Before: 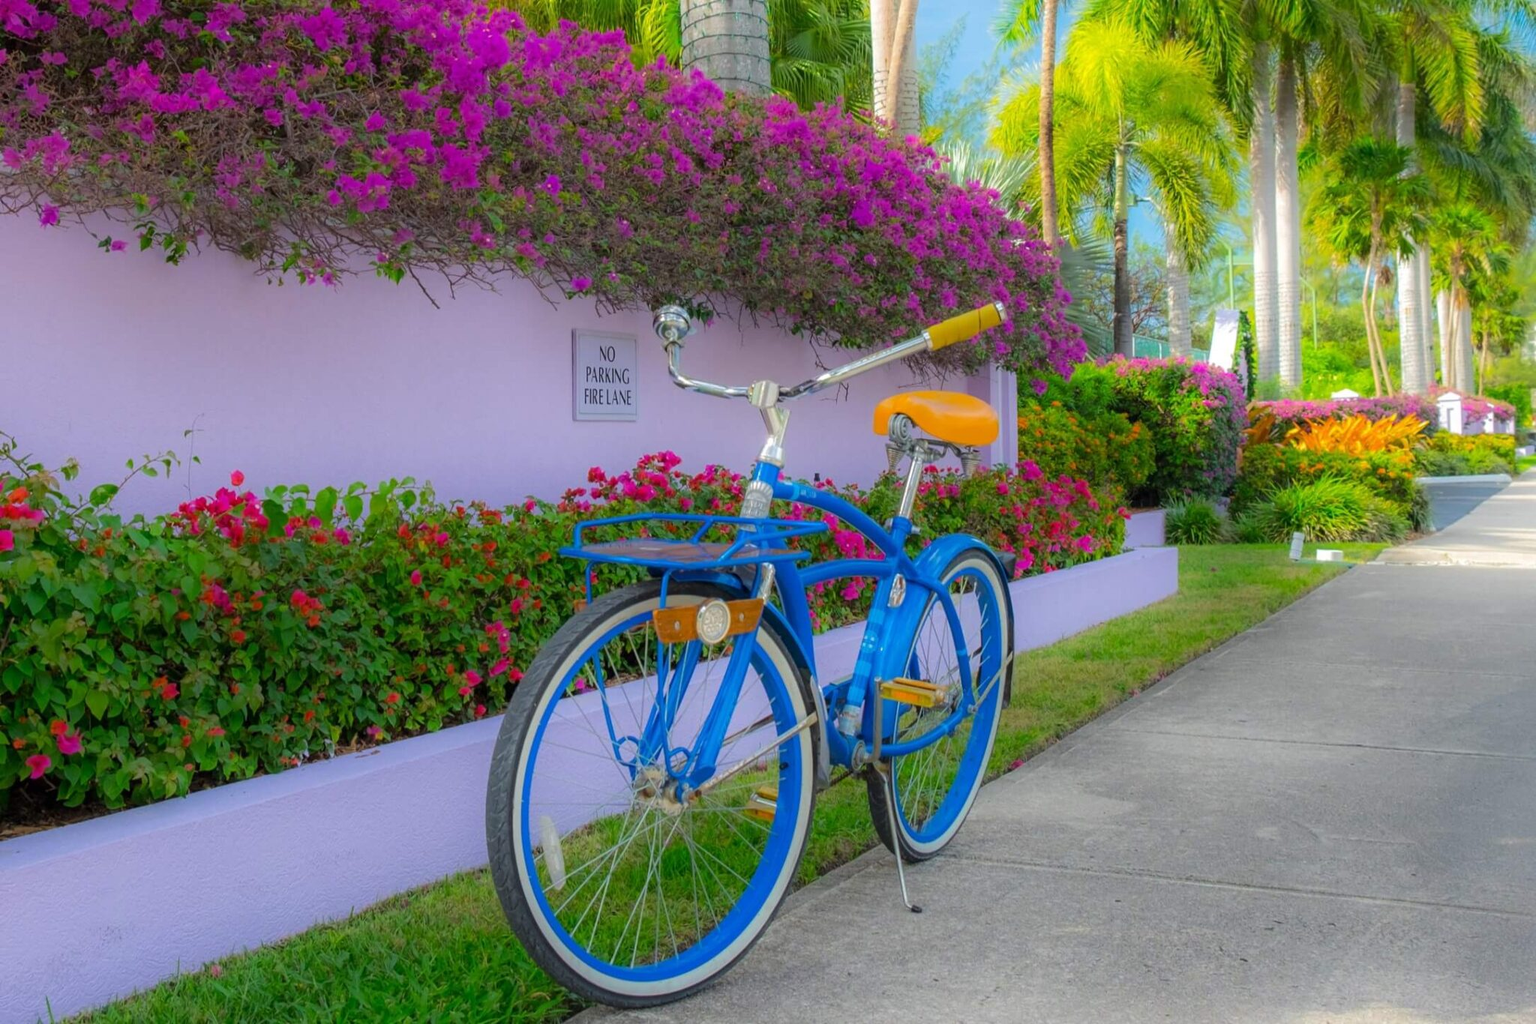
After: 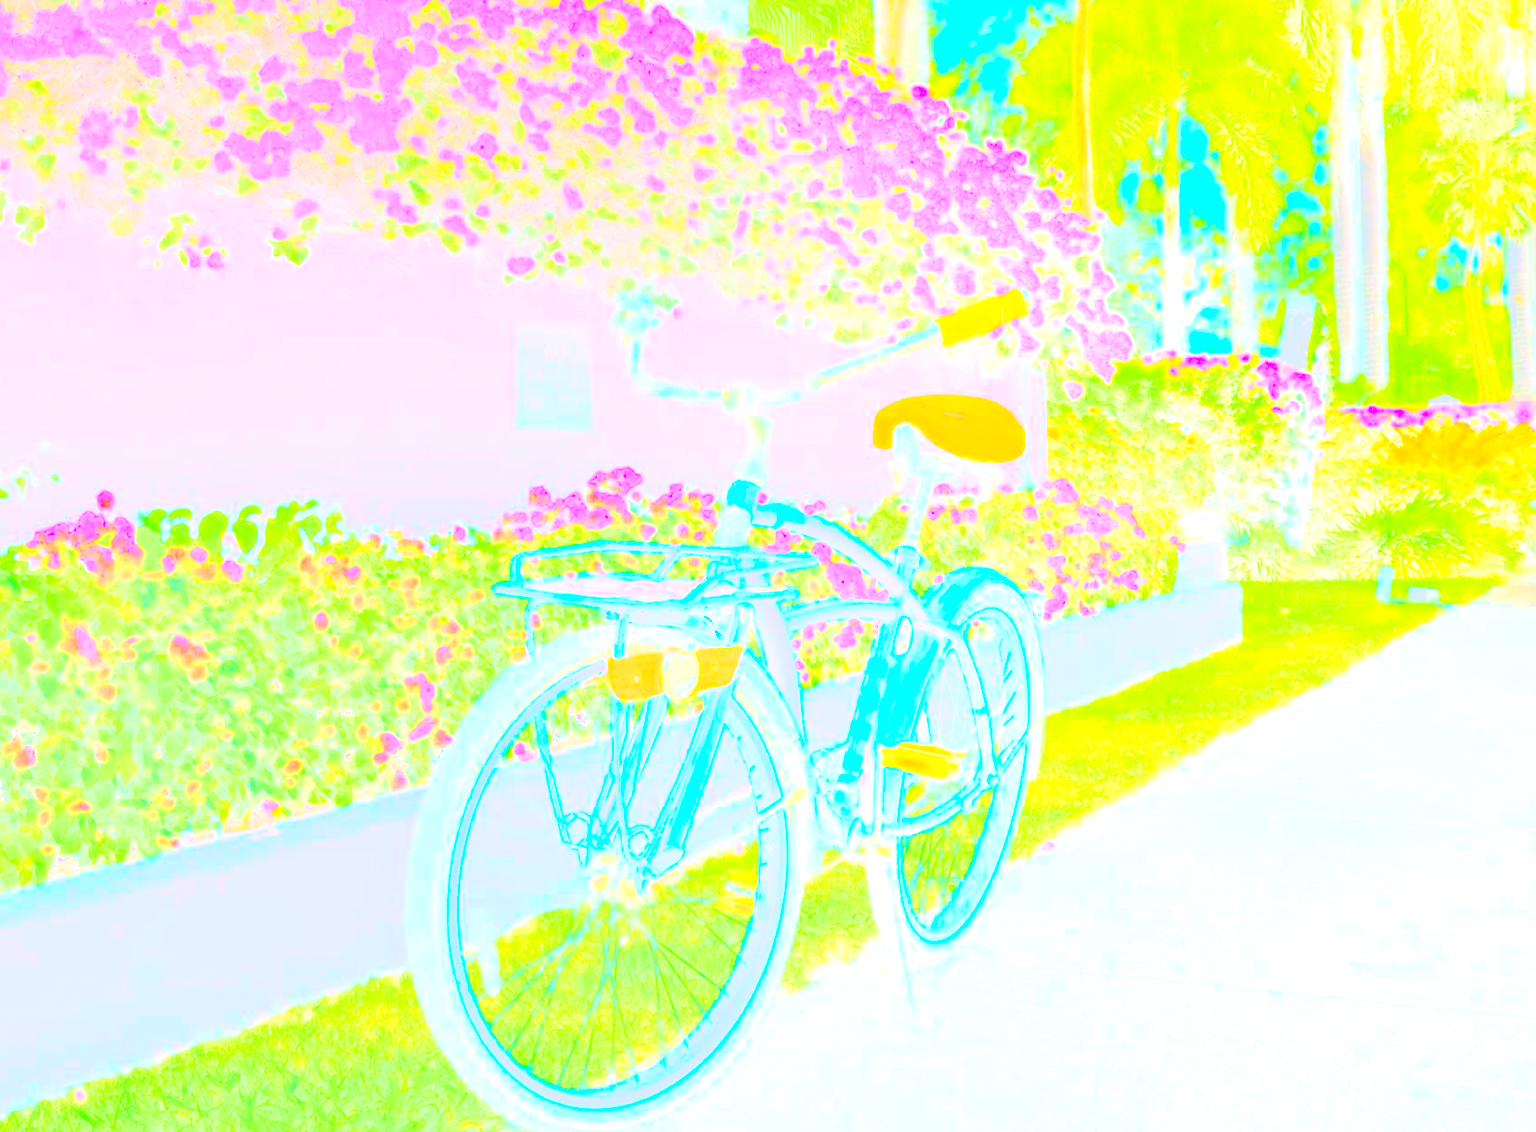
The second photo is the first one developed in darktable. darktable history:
local contrast: mode bilateral grid, contrast 20, coarseness 50, detail 130%, midtone range 0.2
crop: left 9.807%, top 6.259%, right 7.334%, bottom 2.177%
bloom: size 70%, threshold 25%, strength 70%
tone curve: curves: ch0 [(0, 0.129) (0.187, 0.207) (0.729, 0.789) (1, 1)], color space Lab, linked channels, preserve colors none
color balance rgb: linear chroma grading › global chroma 42%, perceptual saturation grading › global saturation 42%, perceptual brilliance grading › global brilliance 25%, global vibrance 33%
exposure: exposure 0.191 EV, compensate highlight preservation false
white balance: red 0.976, blue 1.04
